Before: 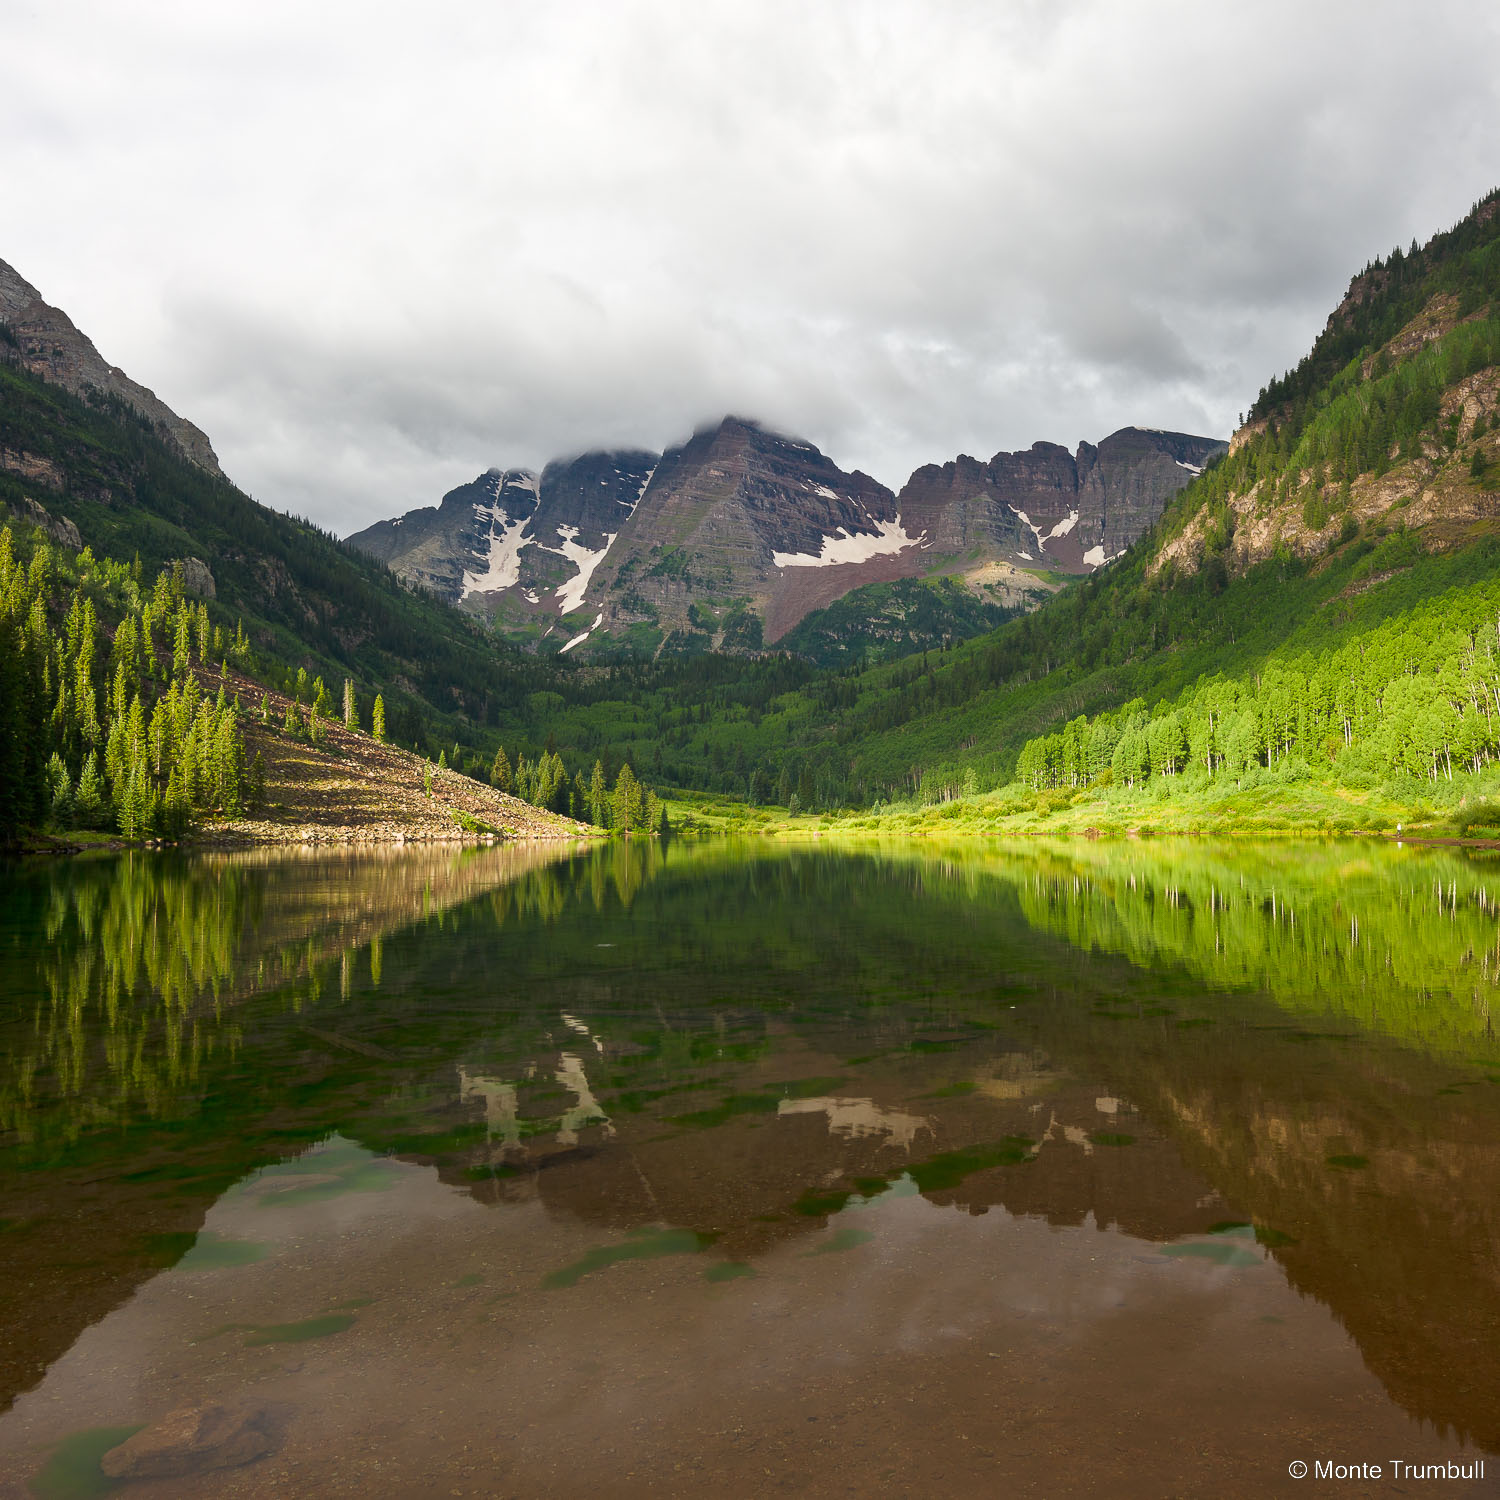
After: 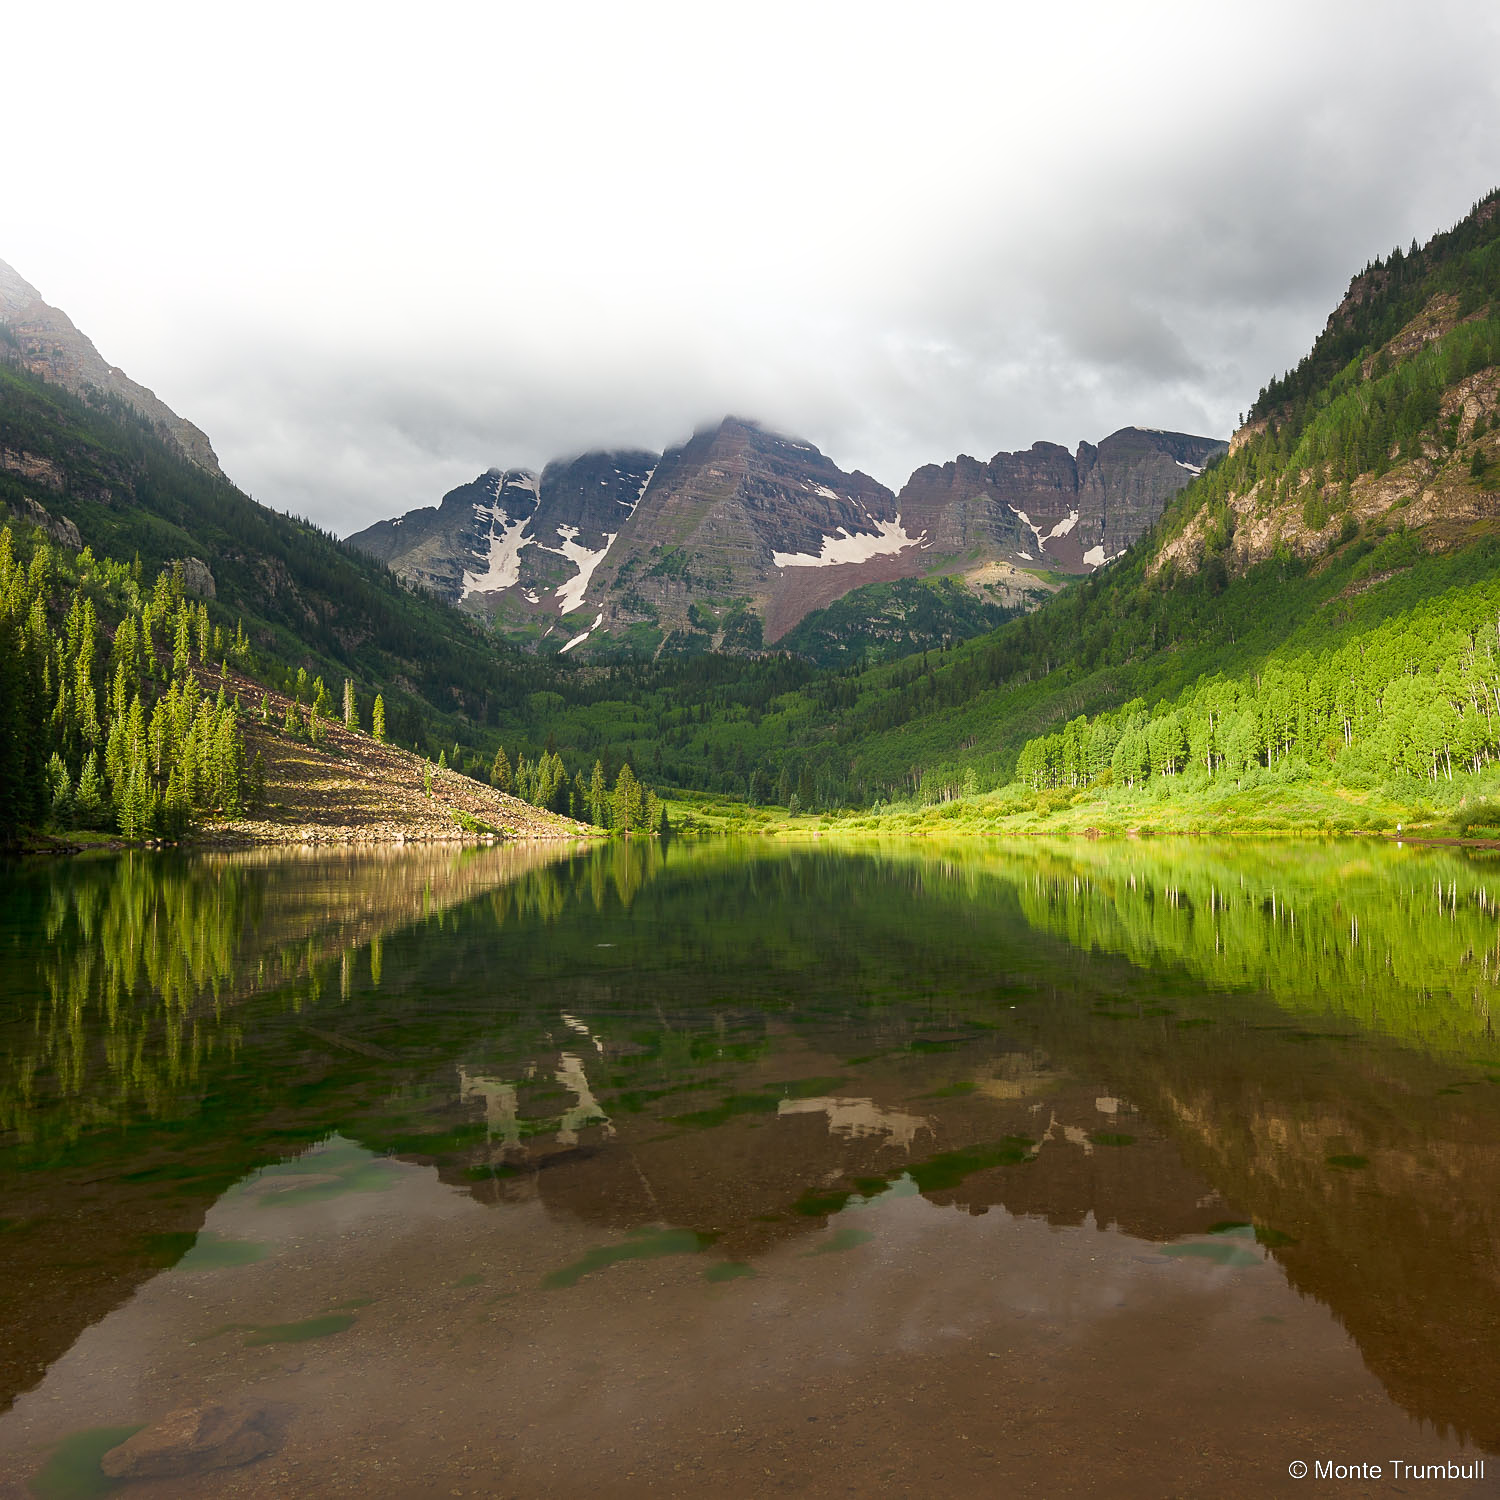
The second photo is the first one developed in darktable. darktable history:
exposure: exposure -0.041 EV, compensate highlight preservation false
bloom: size 16%, threshold 98%, strength 20%
sharpen: amount 0.2
